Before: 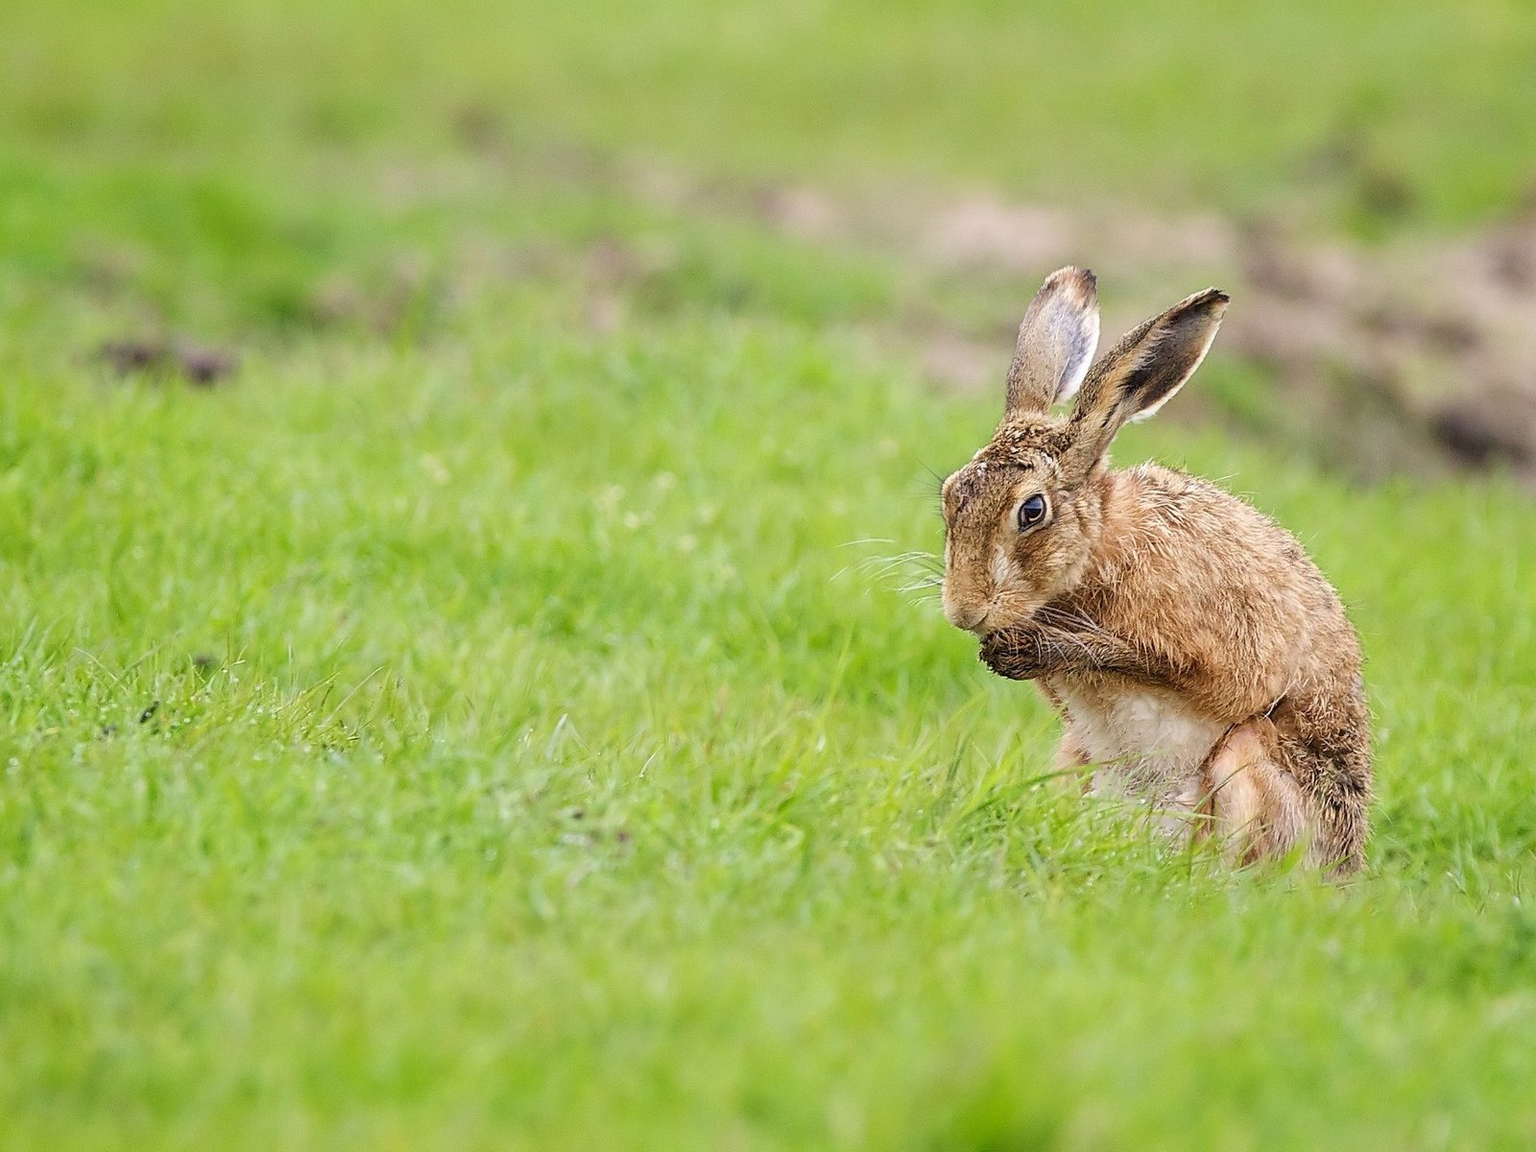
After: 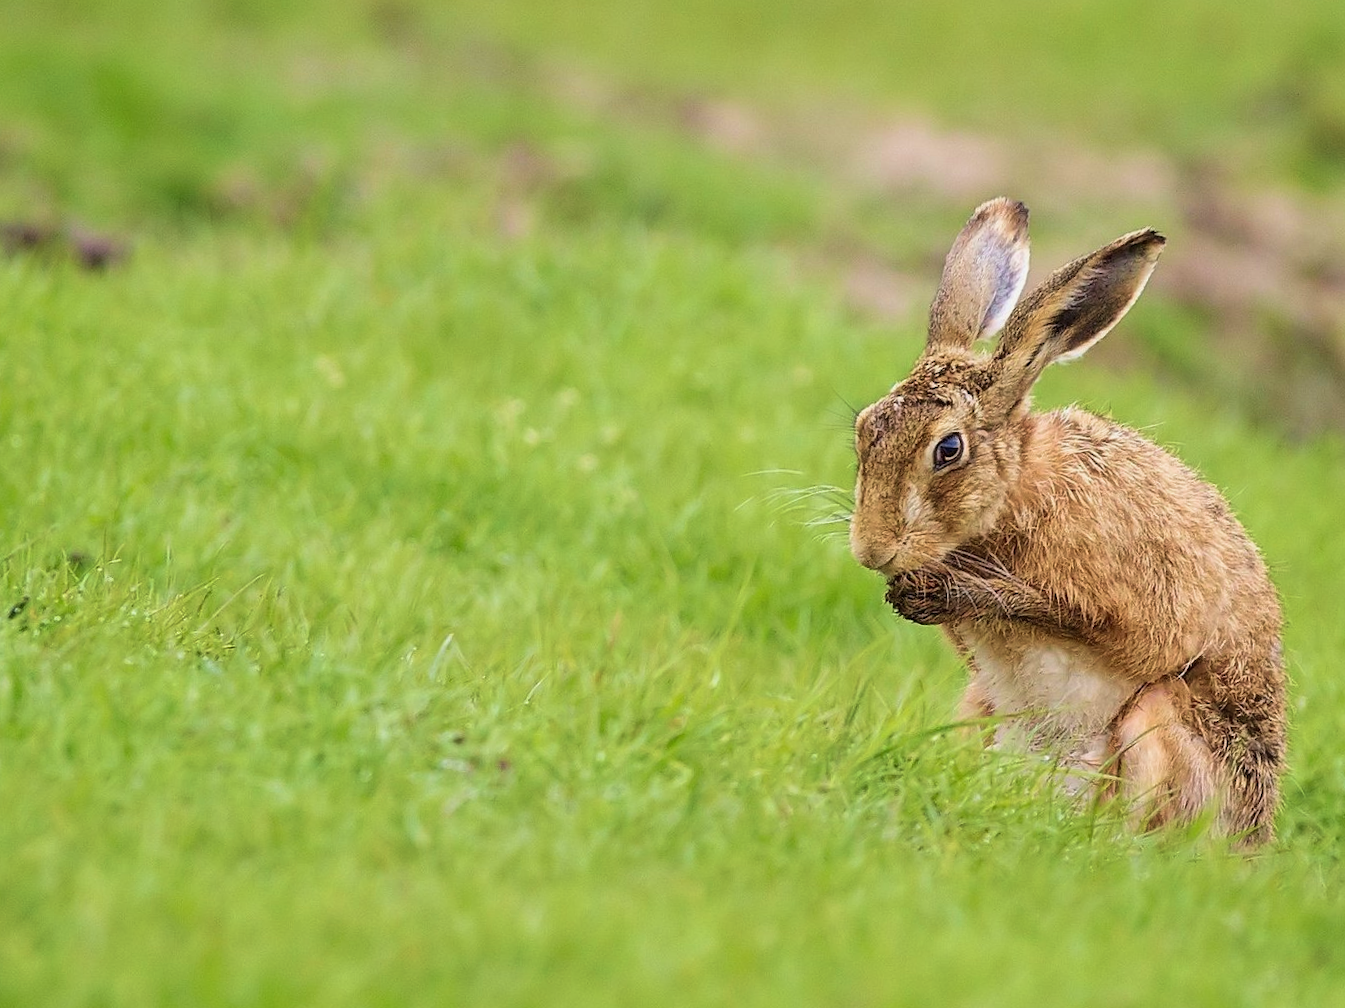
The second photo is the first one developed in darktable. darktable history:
exposure: exposure -0.147 EV, compensate highlight preservation false
velvia: strength 44.79%
color correction: highlights b* -0.004, saturation 0.992
crop and rotate: angle -3.19°, left 5.112%, top 5.168%, right 4.697%, bottom 4.698%
